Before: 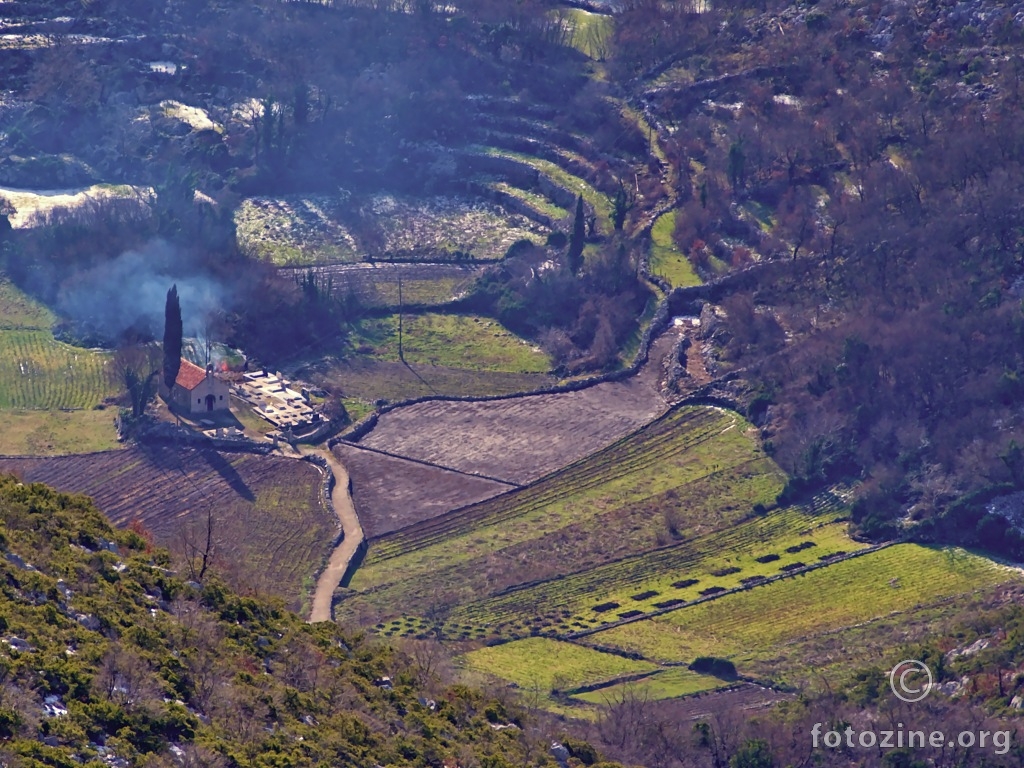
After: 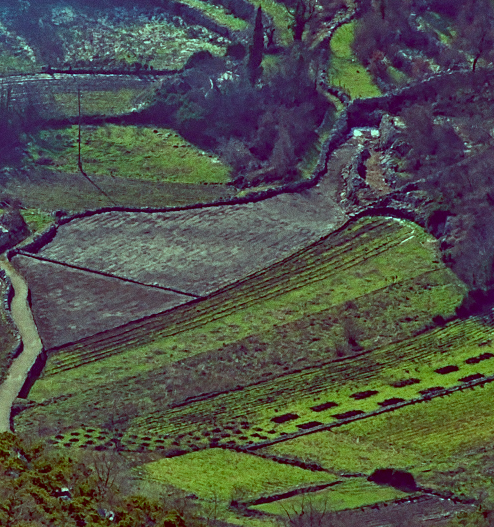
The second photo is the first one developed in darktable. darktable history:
sharpen: amount 0.2
exposure: exposure -0.462 EV, compensate highlight preservation false
crop: left 31.379%, top 24.658%, right 20.326%, bottom 6.628%
contrast equalizer: y [[0.526, 0.53, 0.532, 0.532, 0.53, 0.525], [0.5 ×6], [0.5 ×6], [0 ×6], [0 ×6]]
grain: coarseness 0.47 ISO
color balance: lift [1, 1.015, 0.987, 0.985], gamma [1, 0.959, 1.042, 0.958], gain [0.927, 0.938, 1.072, 0.928], contrast 1.5%
color balance rgb: shadows lift › chroma 7.23%, shadows lift › hue 246.48°, highlights gain › chroma 5.38%, highlights gain › hue 196.93°, white fulcrum 1 EV
